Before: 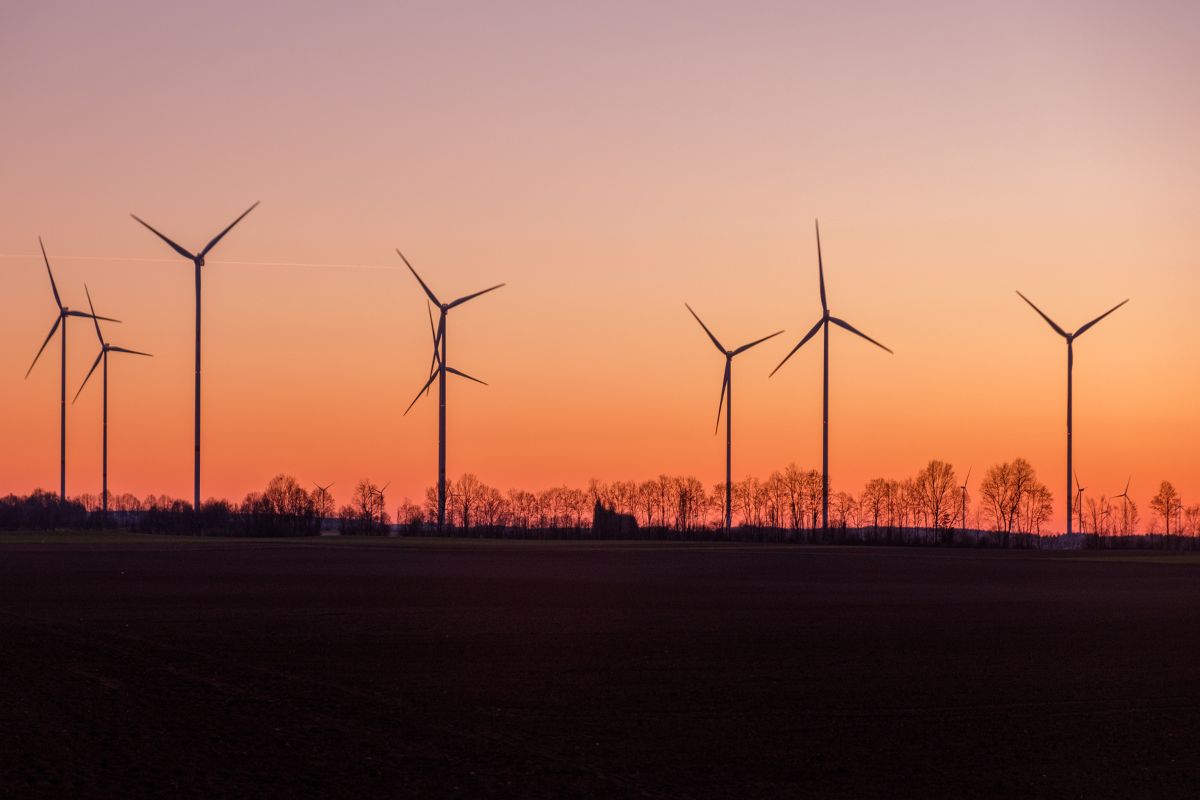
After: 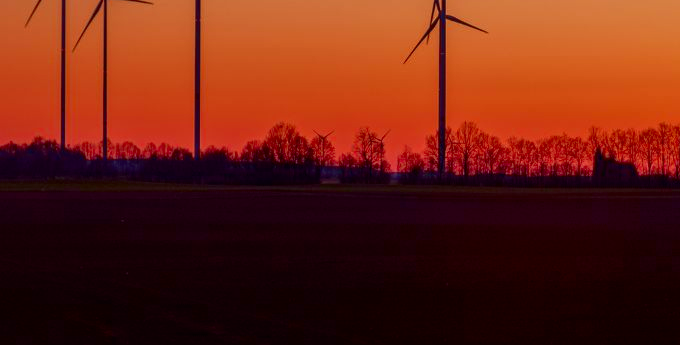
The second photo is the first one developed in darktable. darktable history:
shadows and highlights: on, module defaults
crop: top 44.106%, right 43.31%, bottom 12.766%
velvia: strength 24.75%
base curve: curves: ch0 [(0, 0) (0.303, 0.277) (1, 1)], preserve colors none
contrast brightness saturation: brightness -0.248, saturation 0.203
